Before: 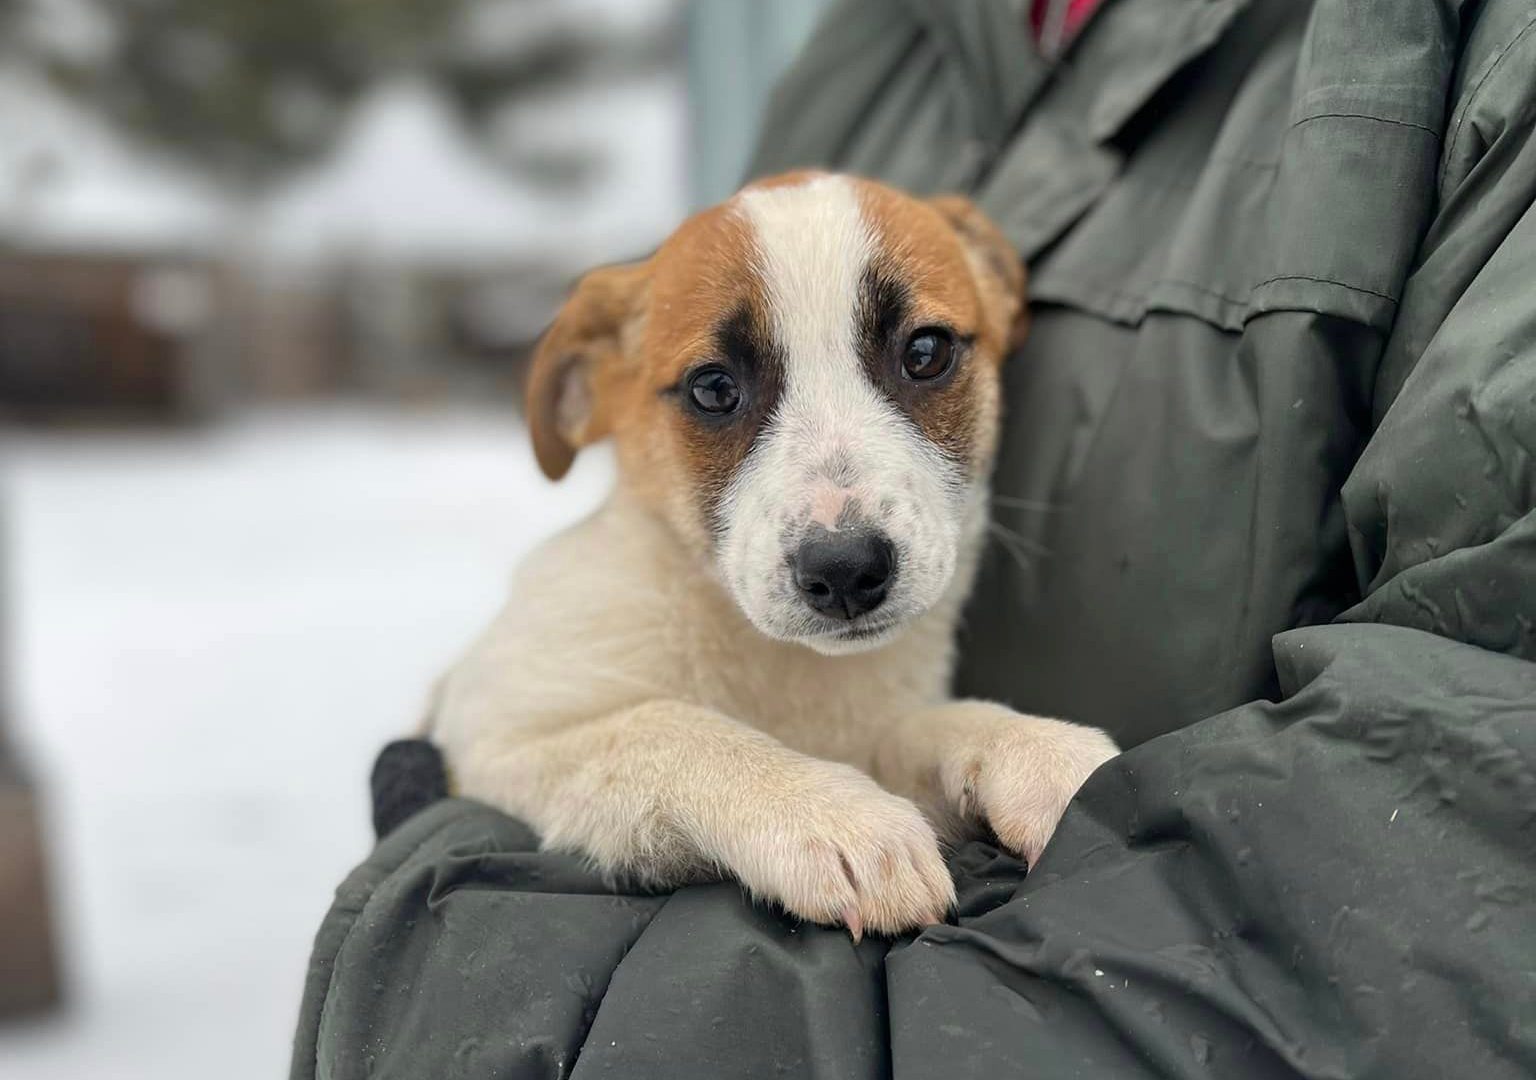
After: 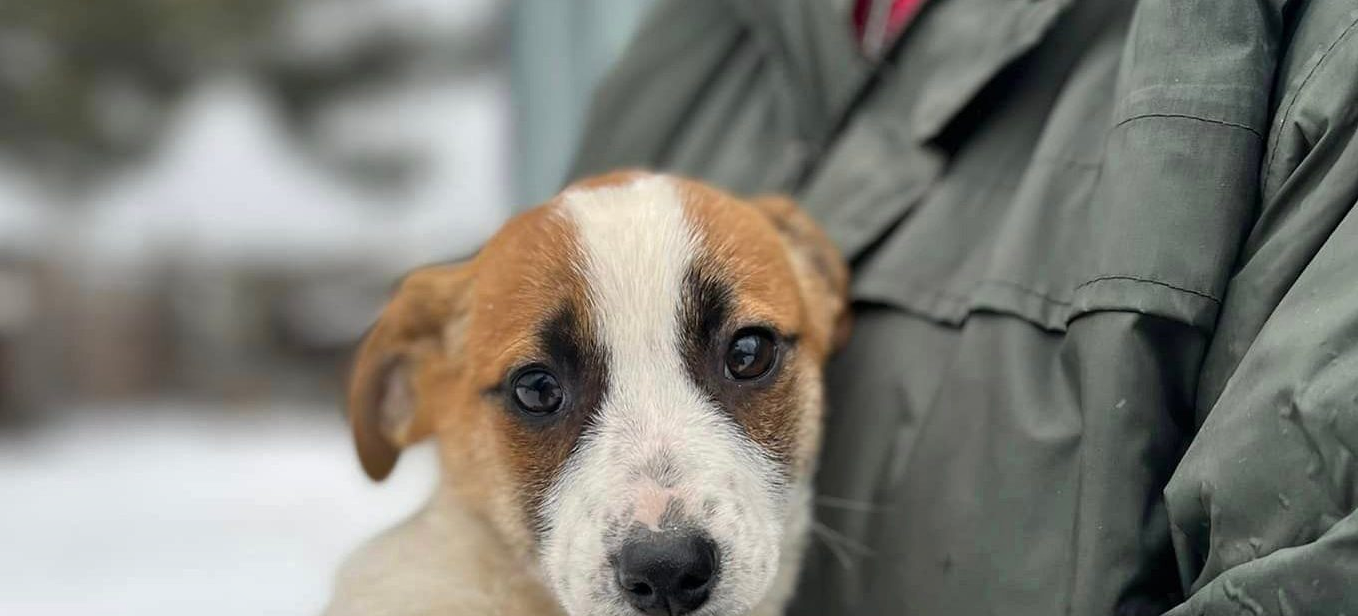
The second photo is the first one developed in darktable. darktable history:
shadows and highlights: shadows 60.43, soften with gaussian
crop and rotate: left 11.544%, bottom 42.917%
